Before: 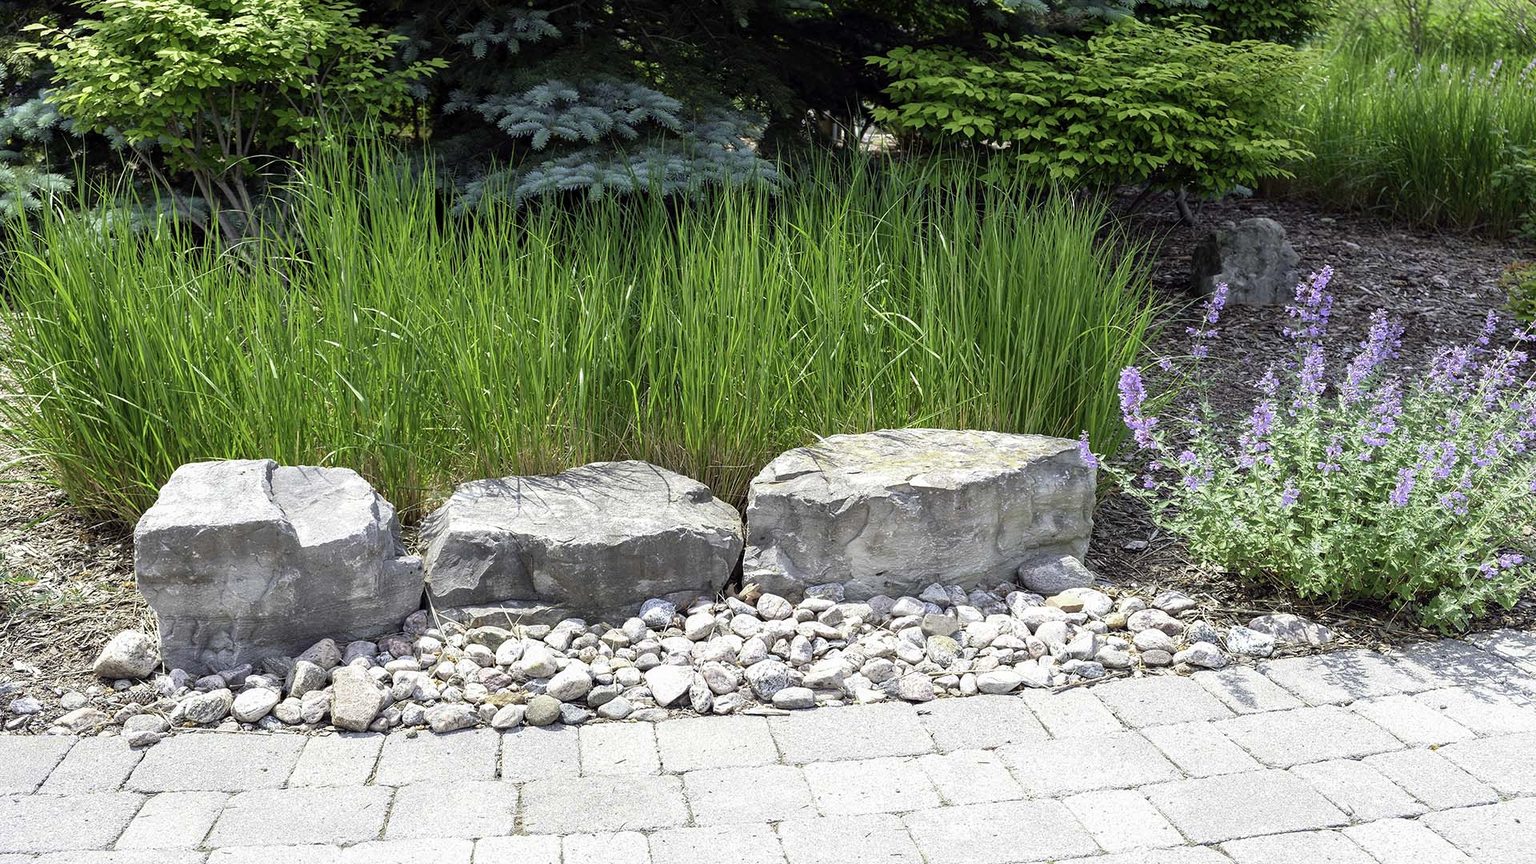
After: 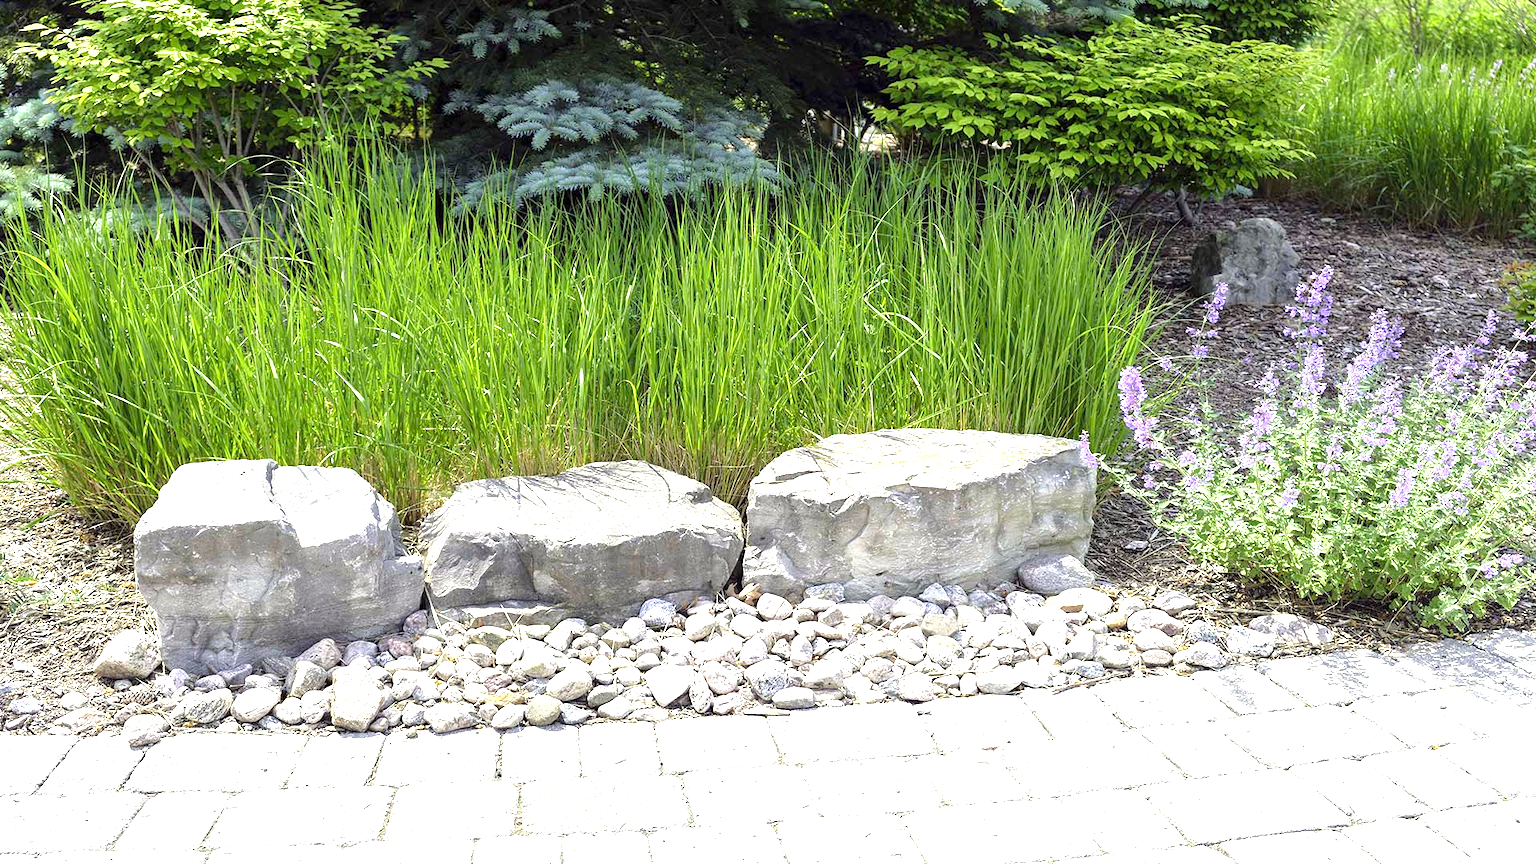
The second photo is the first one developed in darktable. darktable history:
exposure: black level correction 0, exposure 1.001 EV, compensate exposure bias true, compensate highlight preservation false
color correction: highlights b* 2.94
color balance rgb: perceptual saturation grading › global saturation 0.909%, perceptual brilliance grading › mid-tones 9.464%, perceptual brilliance grading › shadows 14.94%, global vibrance 23.949%
